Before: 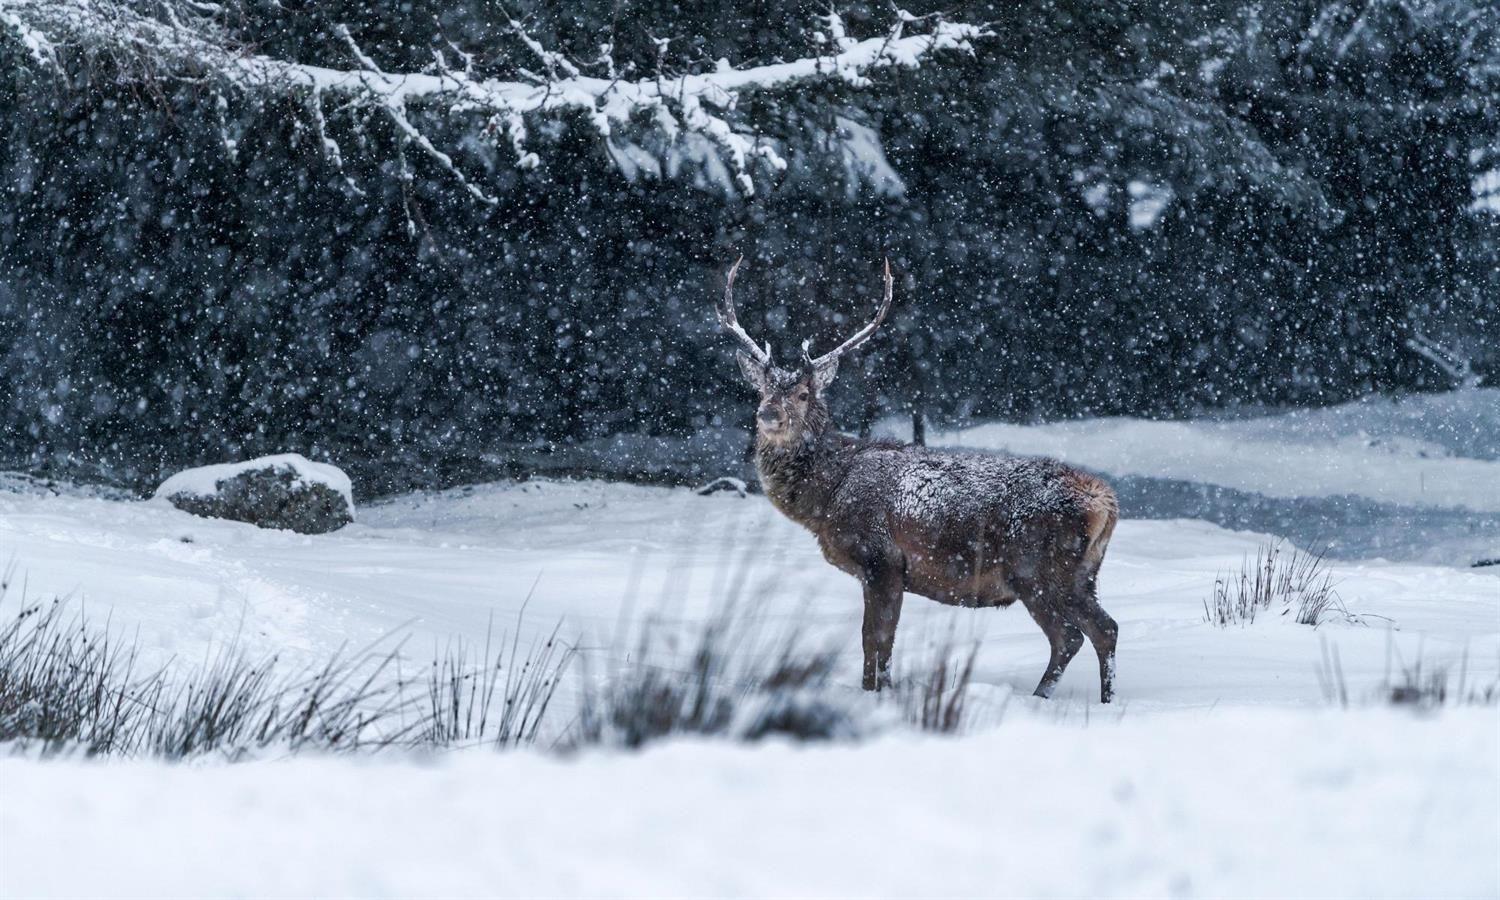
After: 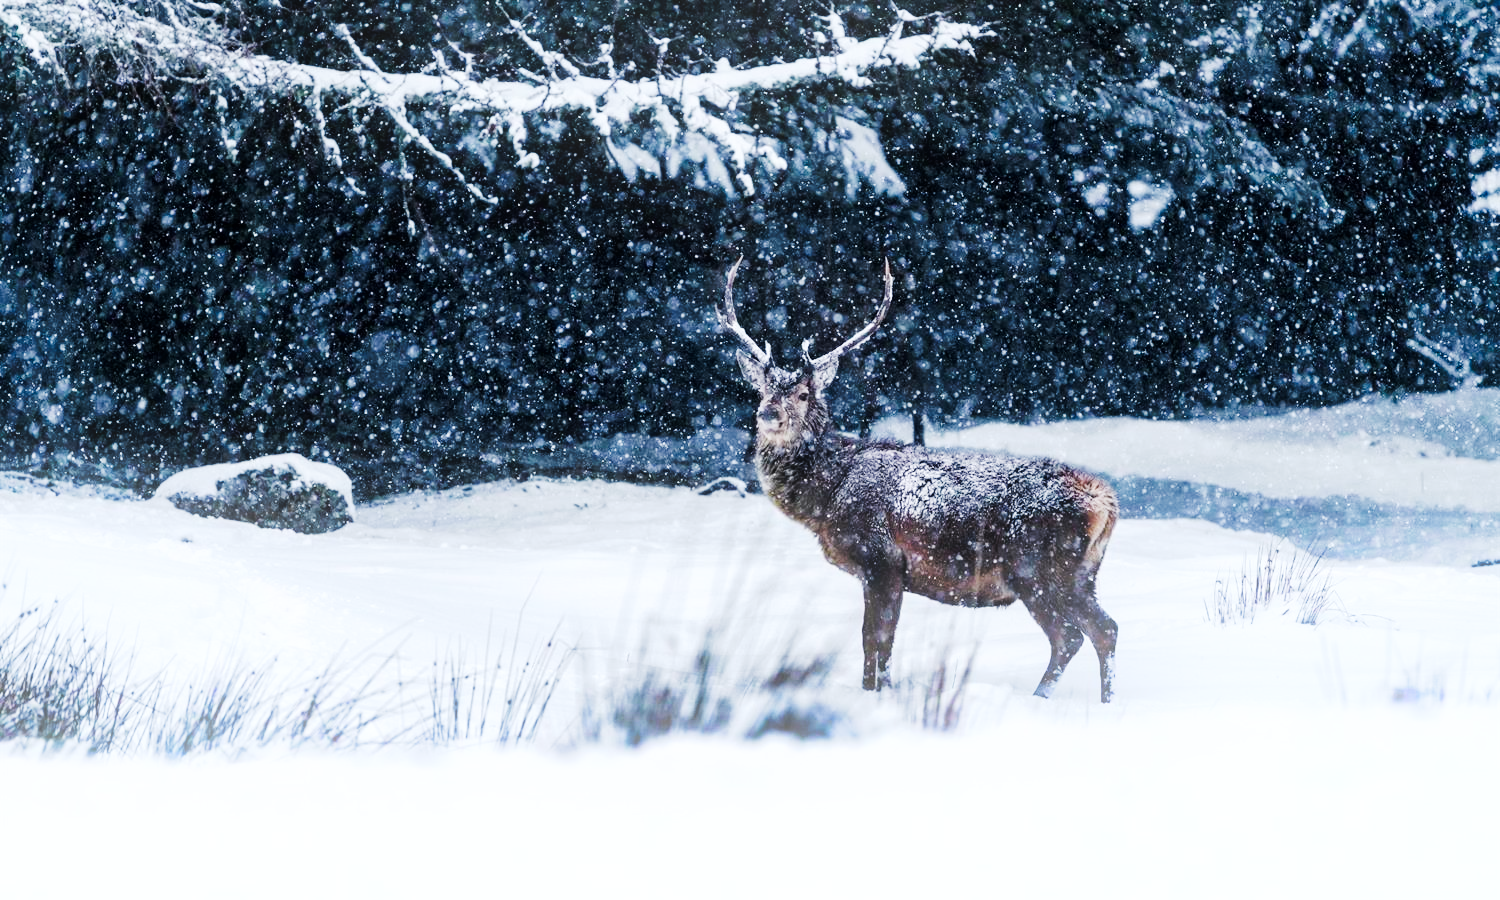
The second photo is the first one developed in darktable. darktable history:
tone curve: curves: ch0 [(0, 0) (0.003, 0.005) (0.011, 0.011) (0.025, 0.02) (0.044, 0.03) (0.069, 0.041) (0.1, 0.062) (0.136, 0.089) (0.177, 0.135) (0.224, 0.189) (0.277, 0.259) (0.335, 0.373) (0.399, 0.499) (0.468, 0.622) (0.543, 0.724) (0.623, 0.807) (0.709, 0.868) (0.801, 0.916) (0.898, 0.964) (1, 1)], preserve colors none
bloom: size 13.65%, threshold 98.39%, strength 4.82%
local contrast: mode bilateral grid, contrast 20, coarseness 50, detail 120%, midtone range 0.2
